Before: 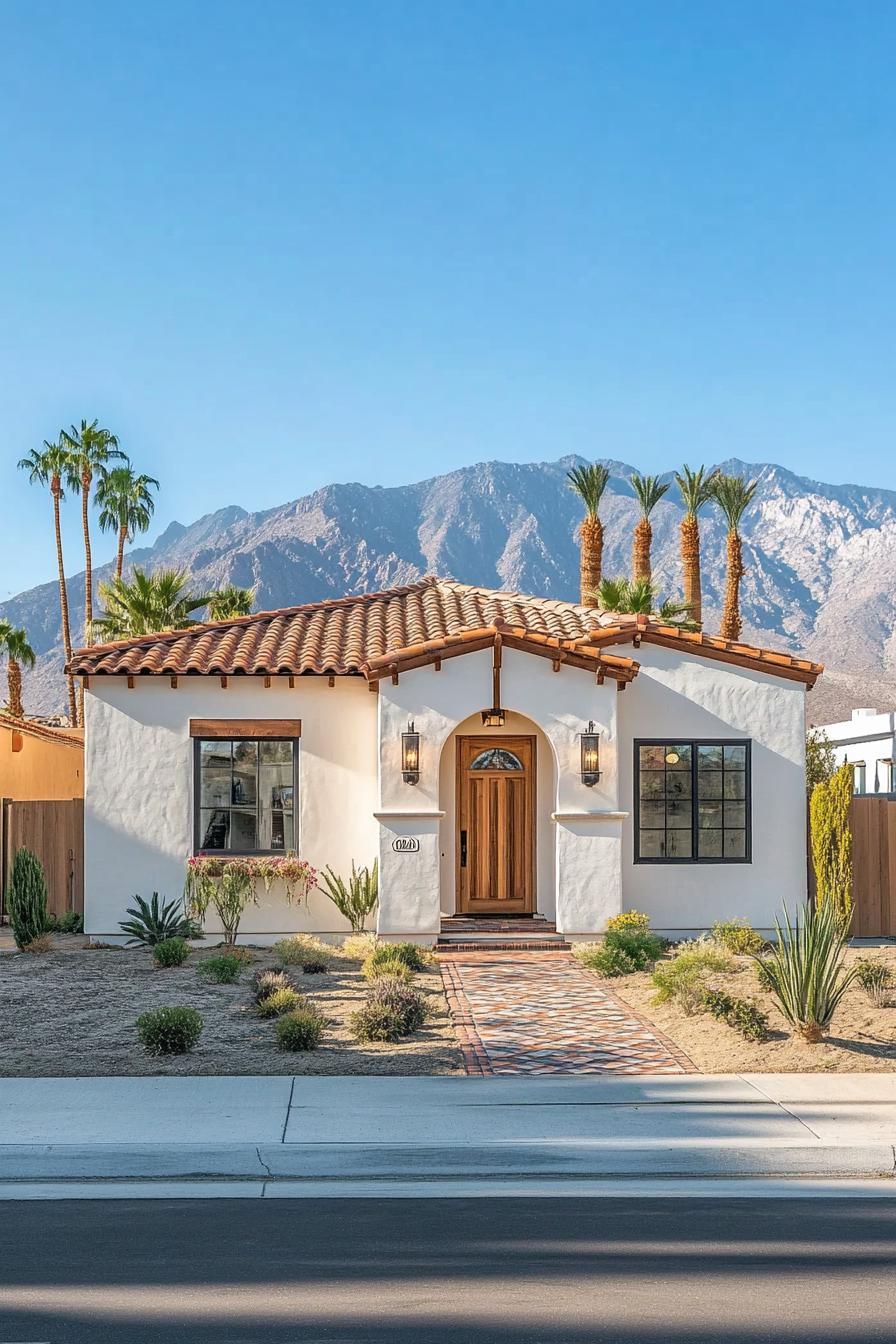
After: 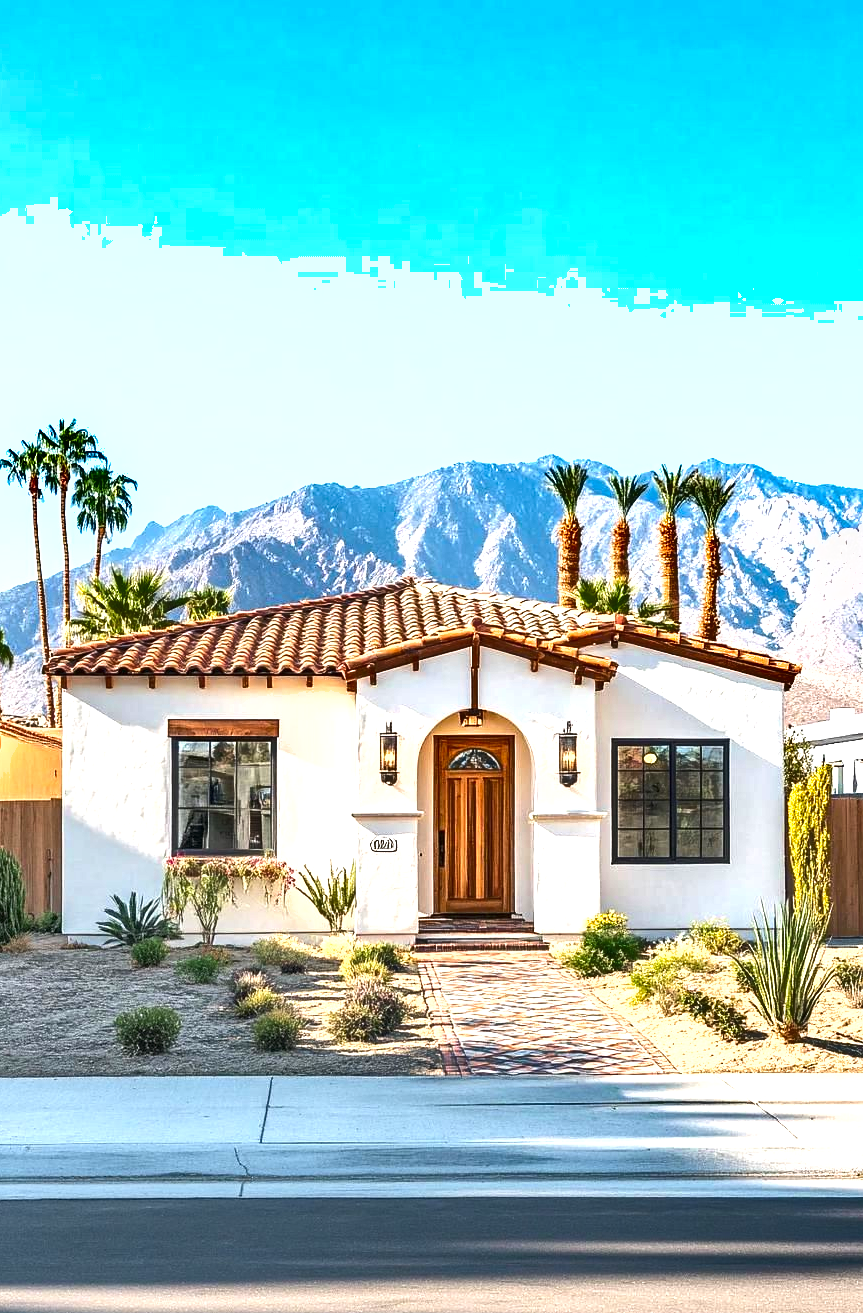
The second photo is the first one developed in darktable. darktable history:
exposure: black level correction 0, exposure 1.2 EV, compensate highlight preservation false
shadows and highlights: shadows 43.44, white point adjustment -1.33, highlights color adjustment 55.64%, soften with gaussian
crop and rotate: left 2.558%, right 1.06%, bottom 2.238%
